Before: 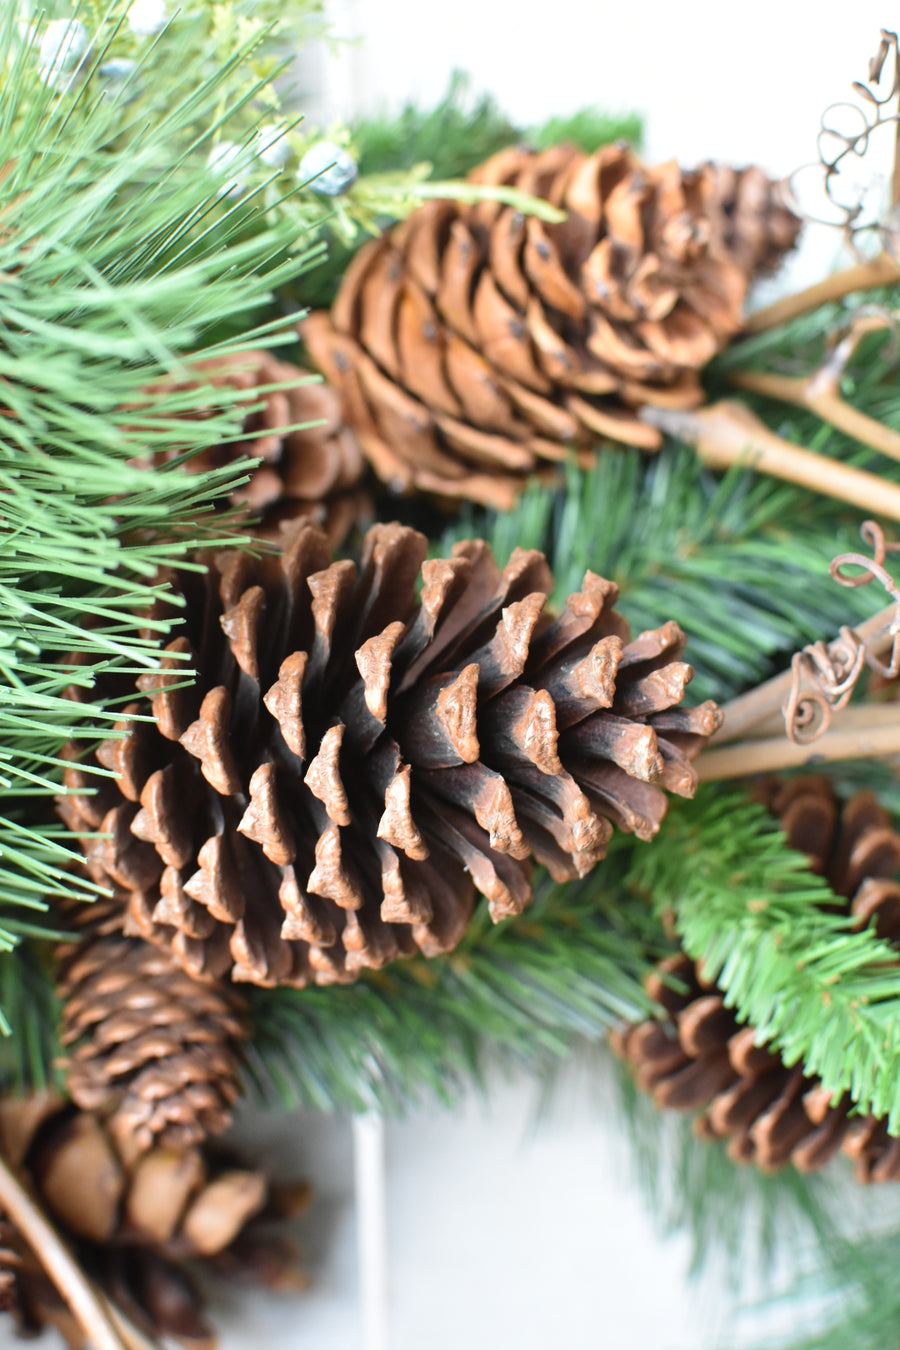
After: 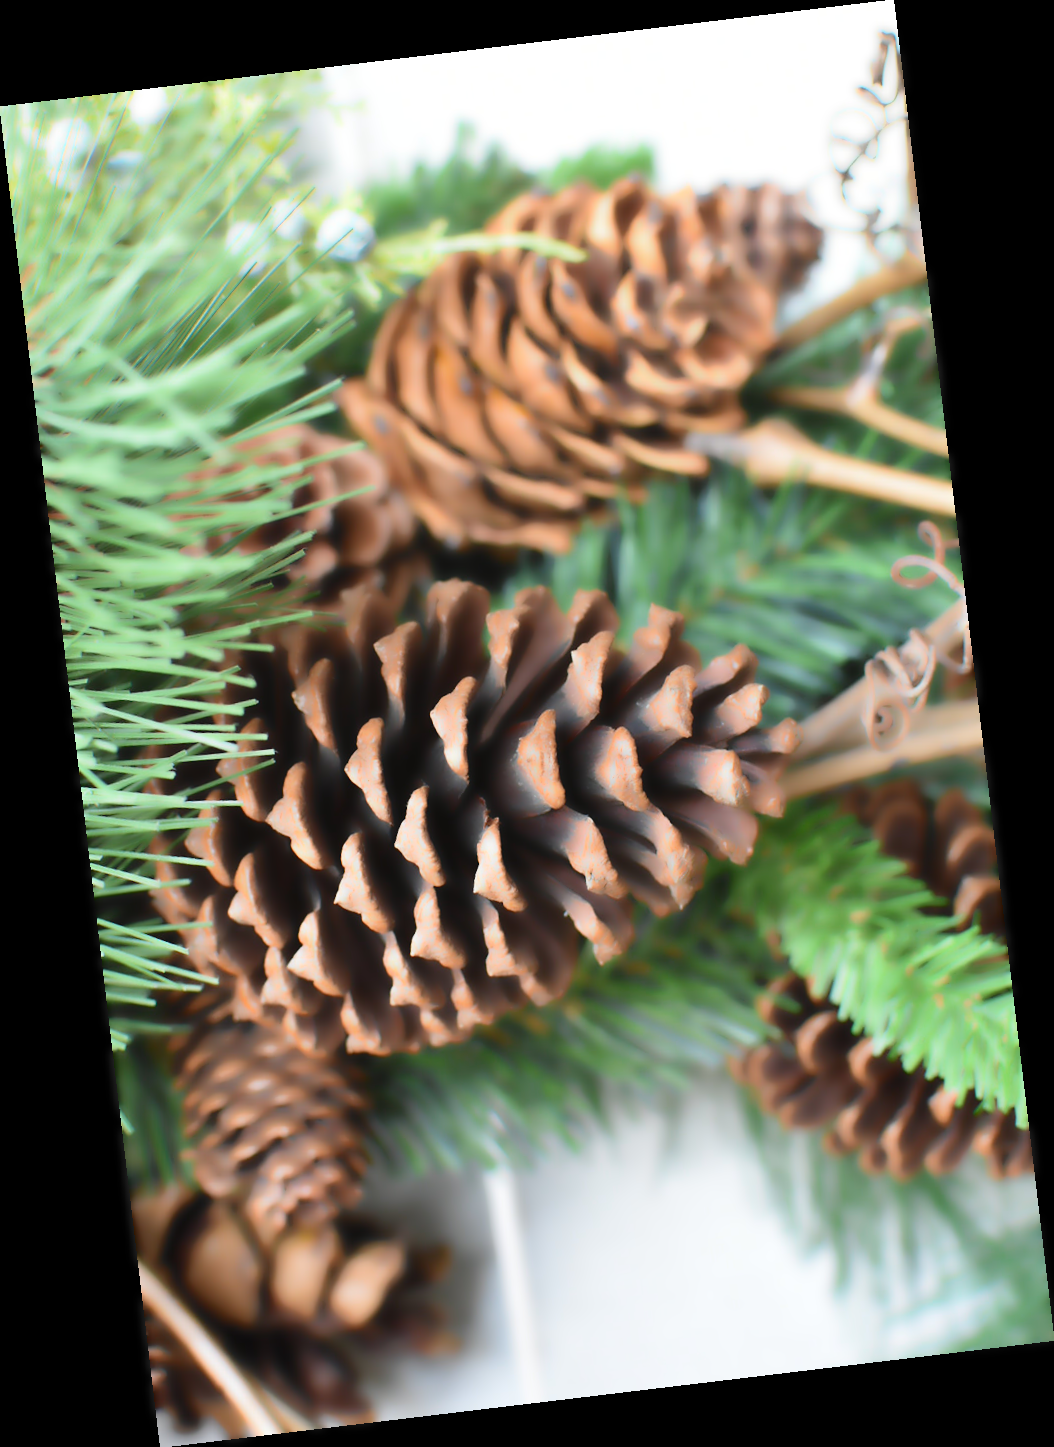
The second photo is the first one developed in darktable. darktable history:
rotate and perspective: rotation -6.83°, automatic cropping off
lowpass: radius 4, soften with bilateral filter, unbound 0
